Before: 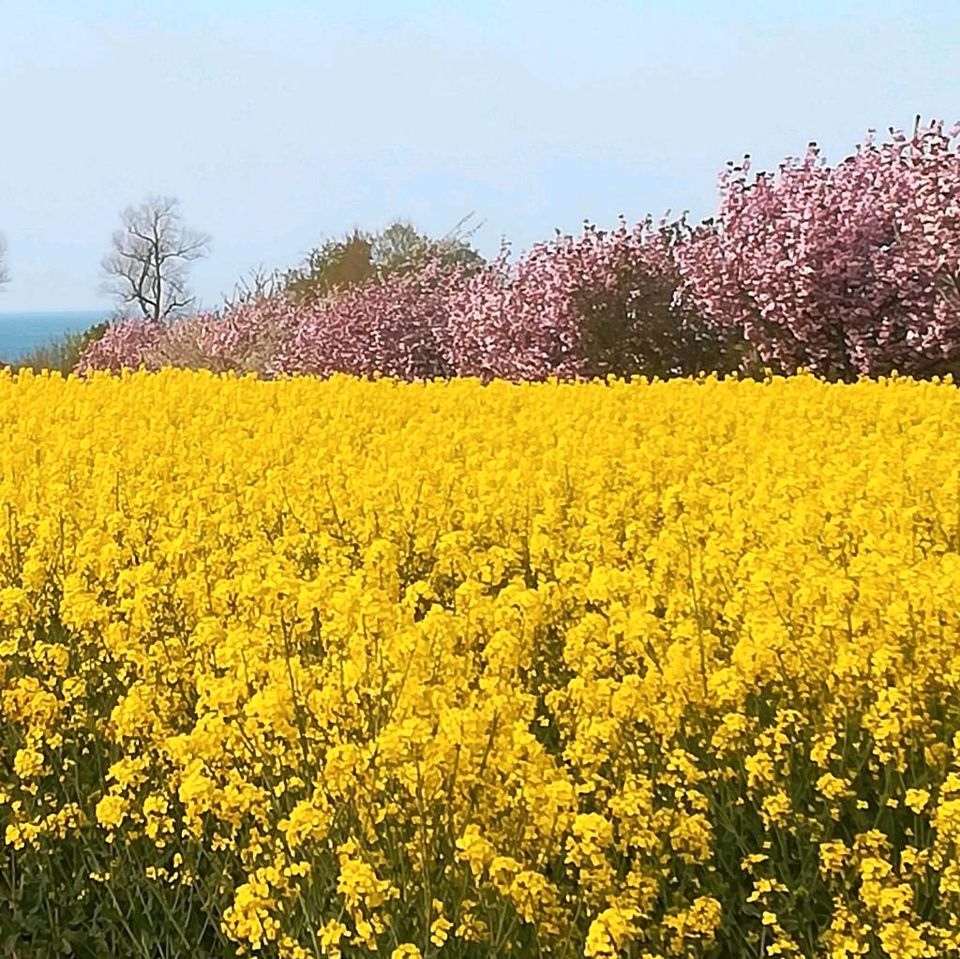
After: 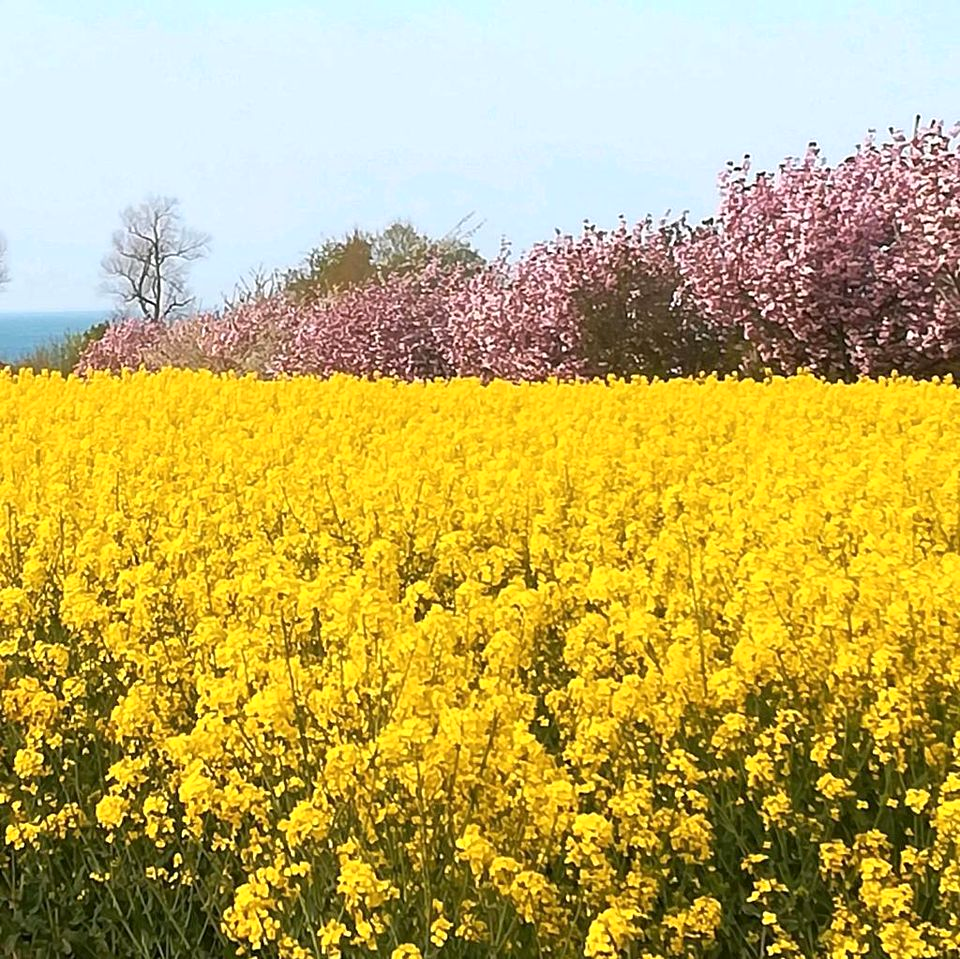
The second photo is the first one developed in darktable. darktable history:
exposure: black level correction 0.001, exposure 0.192 EV, compensate highlight preservation false
